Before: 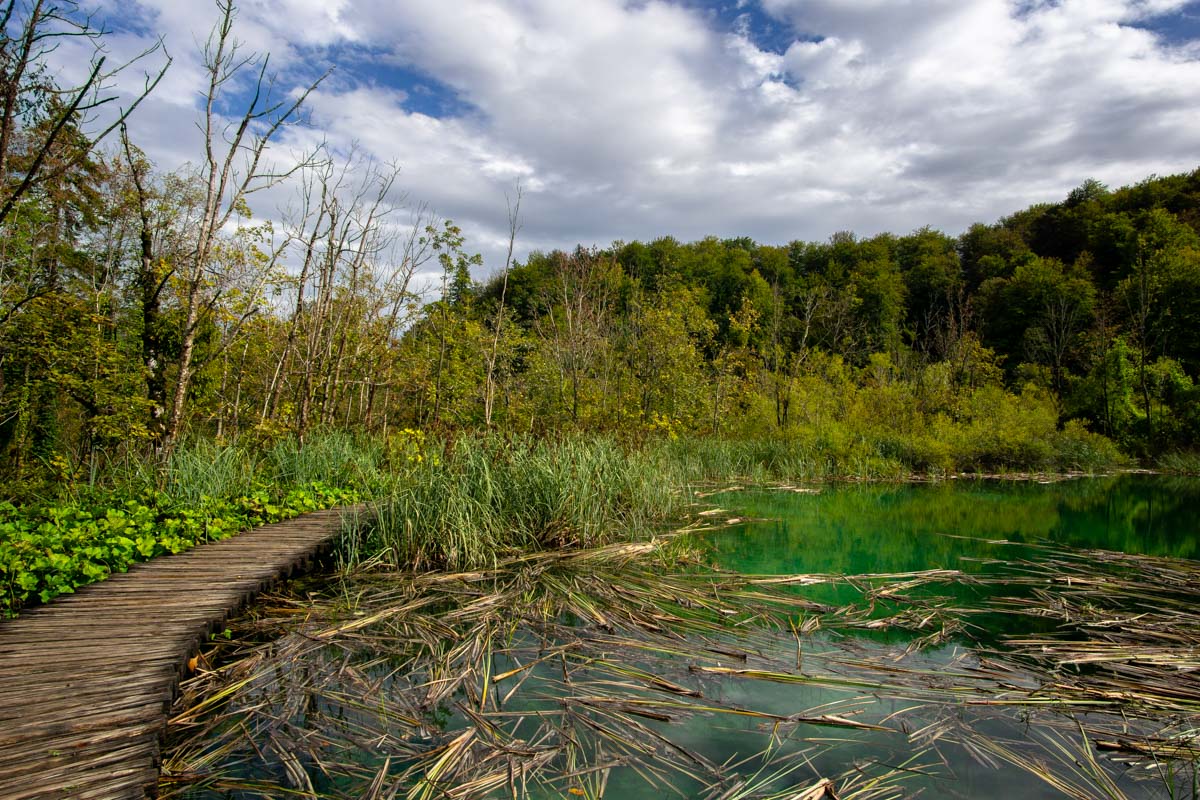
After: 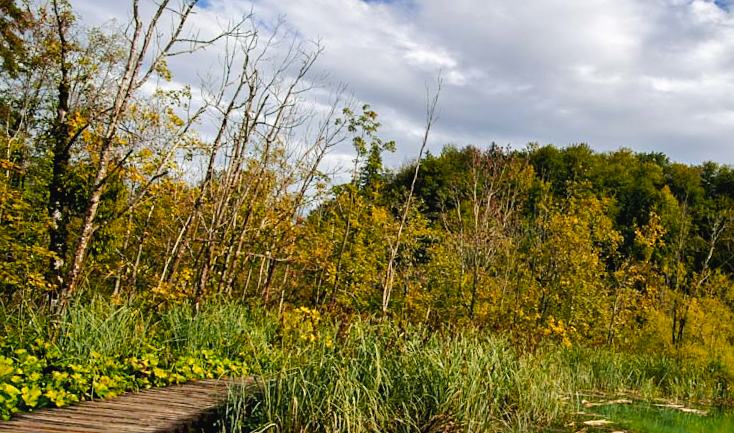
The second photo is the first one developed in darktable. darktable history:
sharpen: amount 0.201
tone curve: curves: ch0 [(0, 0.024) (0.049, 0.038) (0.176, 0.162) (0.33, 0.331) (0.432, 0.475) (0.601, 0.665) (0.843, 0.876) (1, 1)]; ch1 [(0, 0) (0.339, 0.358) (0.445, 0.439) (0.476, 0.47) (0.504, 0.504) (0.53, 0.511) (0.557, 0.558) (0.627, 0.635) (0.728, 0.746) (1, 1)]; ch2 [(0, 0) (0.327, 0.324) (0.417, 0.44) (0.46, 0.453) (0.502, 0.504) (0.526, 0.52) (0.54, 0.564) (0.606, 0.626) (0.76, 0.75) (1, 1)], preserve colors none
crop and rotate: angle -6.1°, left 2.164%, top 6.98%, right 27.2%, bottom 30.529%
color zones: curves: ch1 [(0.309, 0.524) (0.41, 0.329) (0.508, 0.509)]; ch2 [(0.25, 0.457) (0.75, 0.5)]
